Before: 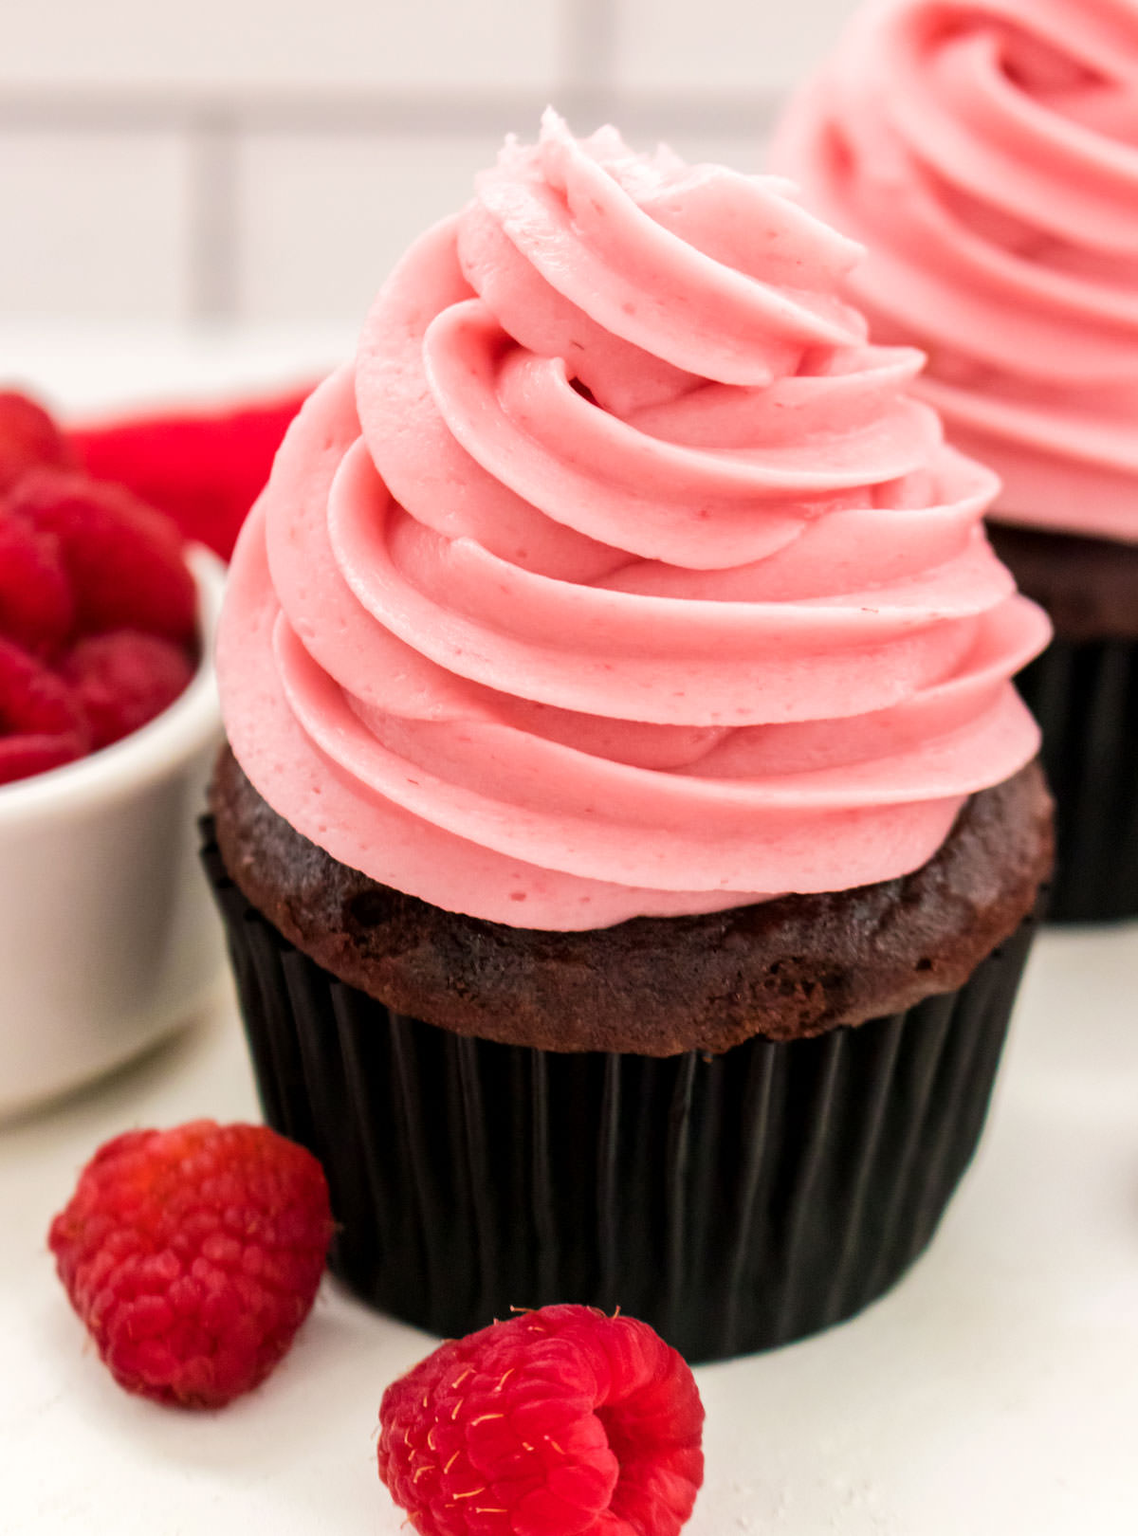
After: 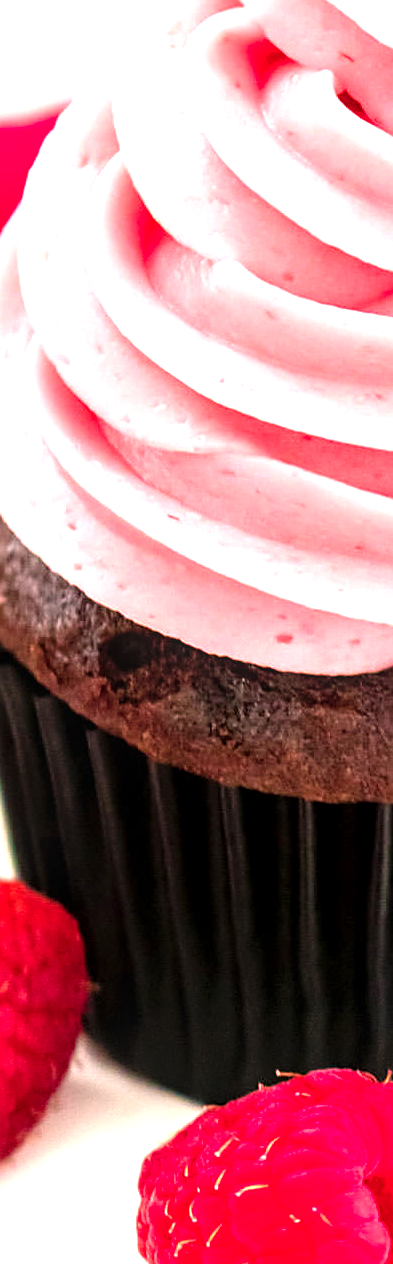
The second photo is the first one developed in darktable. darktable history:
crop and rotate: left 21.908%, top 18.951%, right 45.302%, bottom 2.982%
sharpen: on, module defaults
color calibration: output R [0.994, 0.059, -0.119, 0], output G [-0.036, 1.09, -0.119, 0], output B [0.078, -0.108, 0.961, 0], illuminant custom, x 0.349, y 0.366, temperature 4901.97 K
levels: black 8.56%, levels [0, 0.352, 0.703]
local contrast: on, module defaults
